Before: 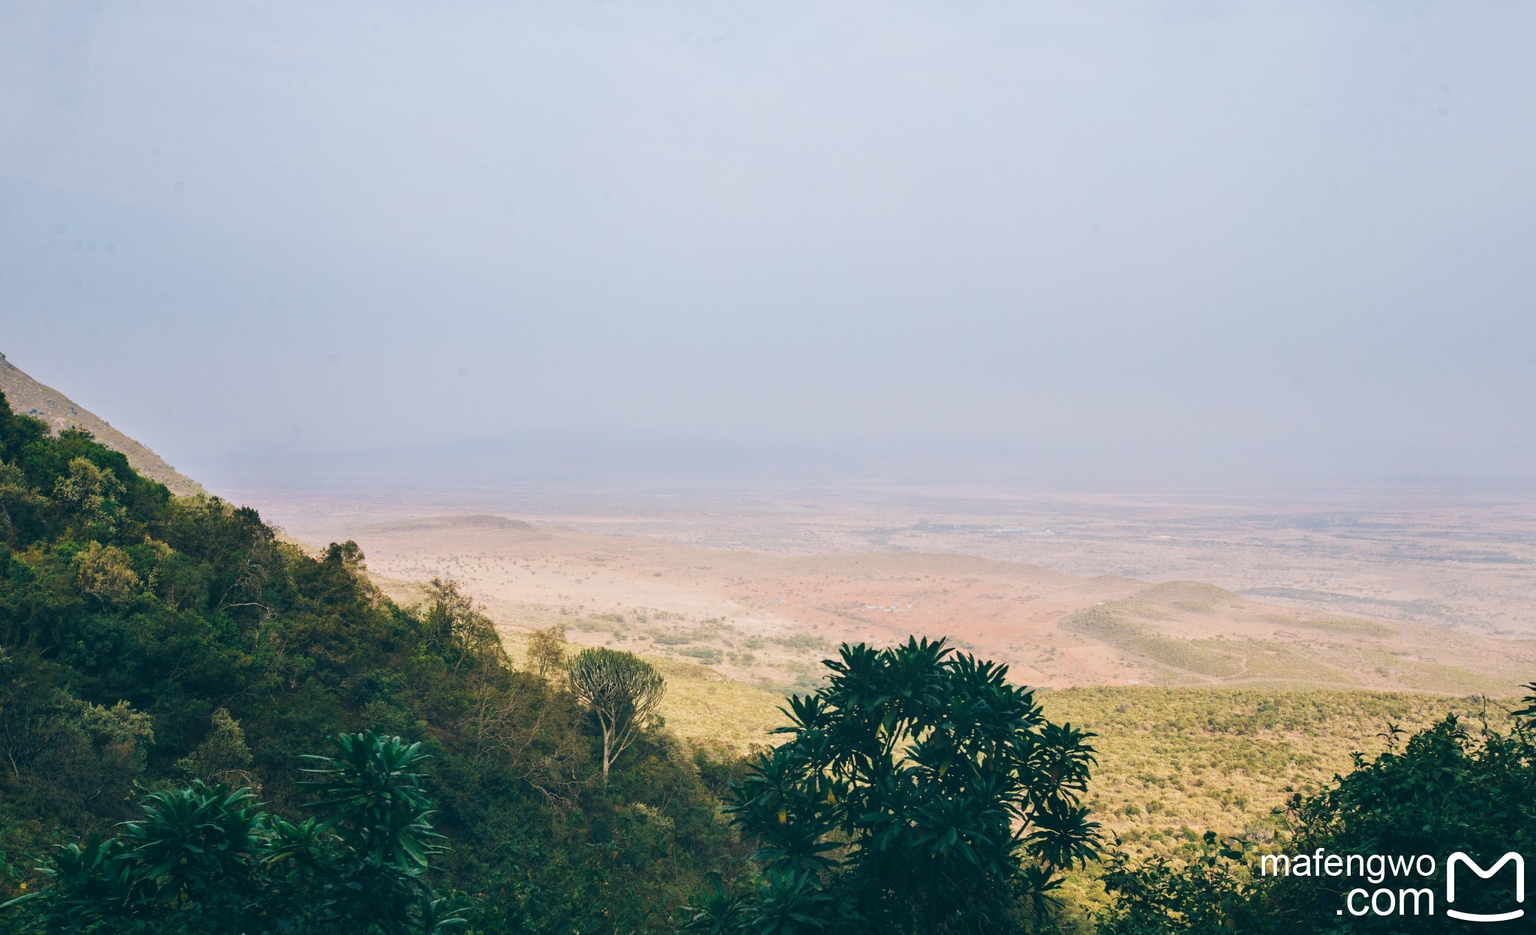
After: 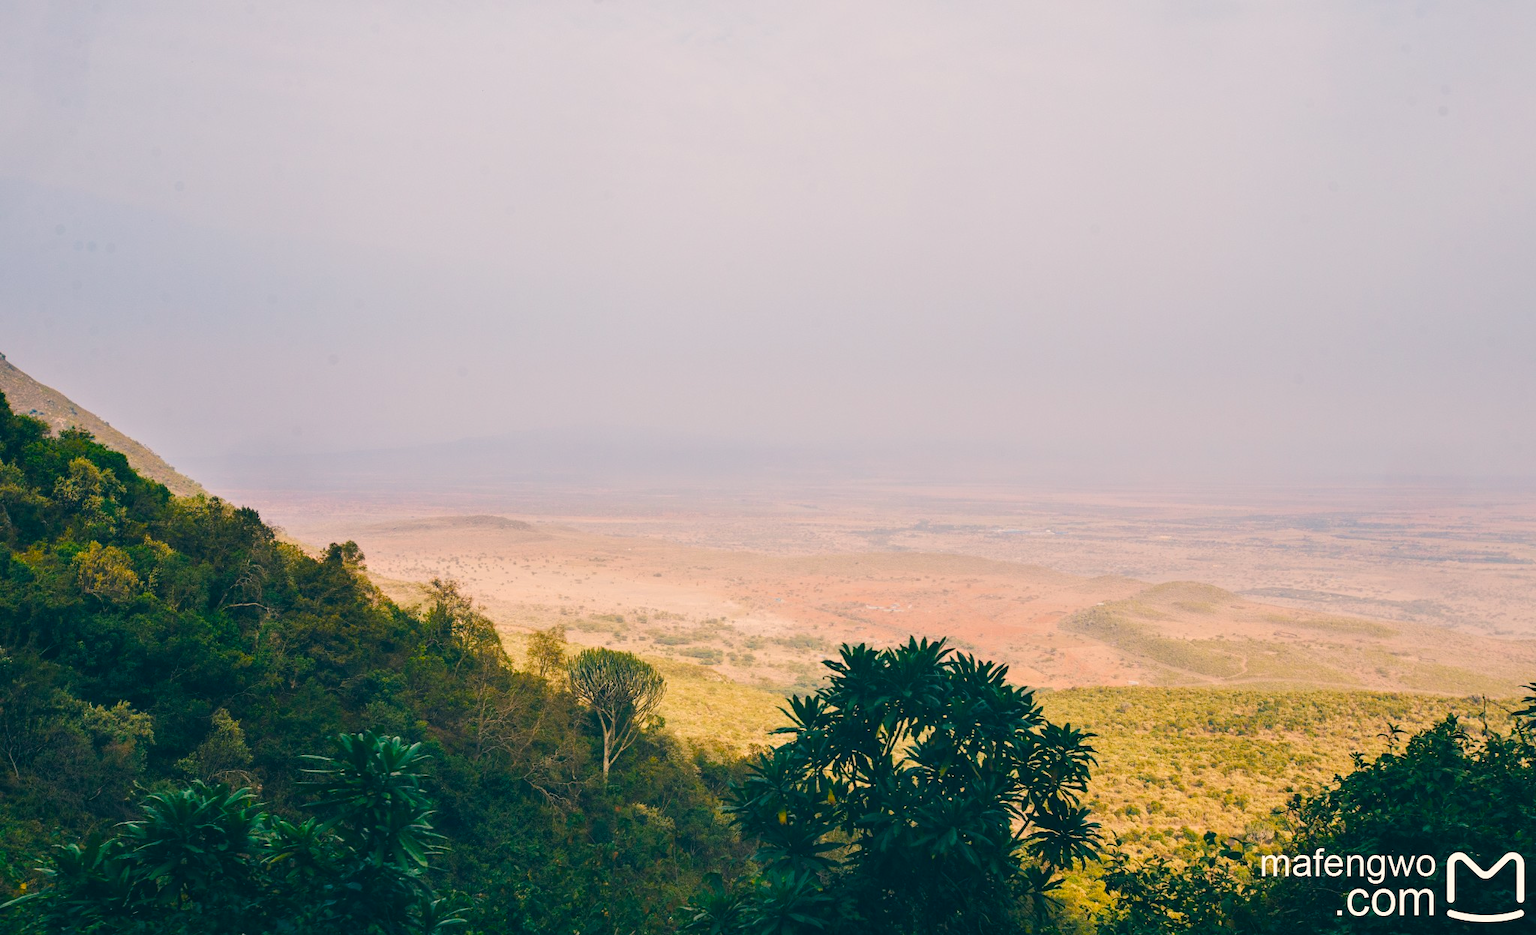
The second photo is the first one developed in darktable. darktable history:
color balance rgb: highlights gain › chroma 3.088%, highlights gain › hue 60.28°, perceptual saturation grading › global saturation 35.692%, perceptual saturation grading › shadows 35.353%, global vibrance -24.981%
